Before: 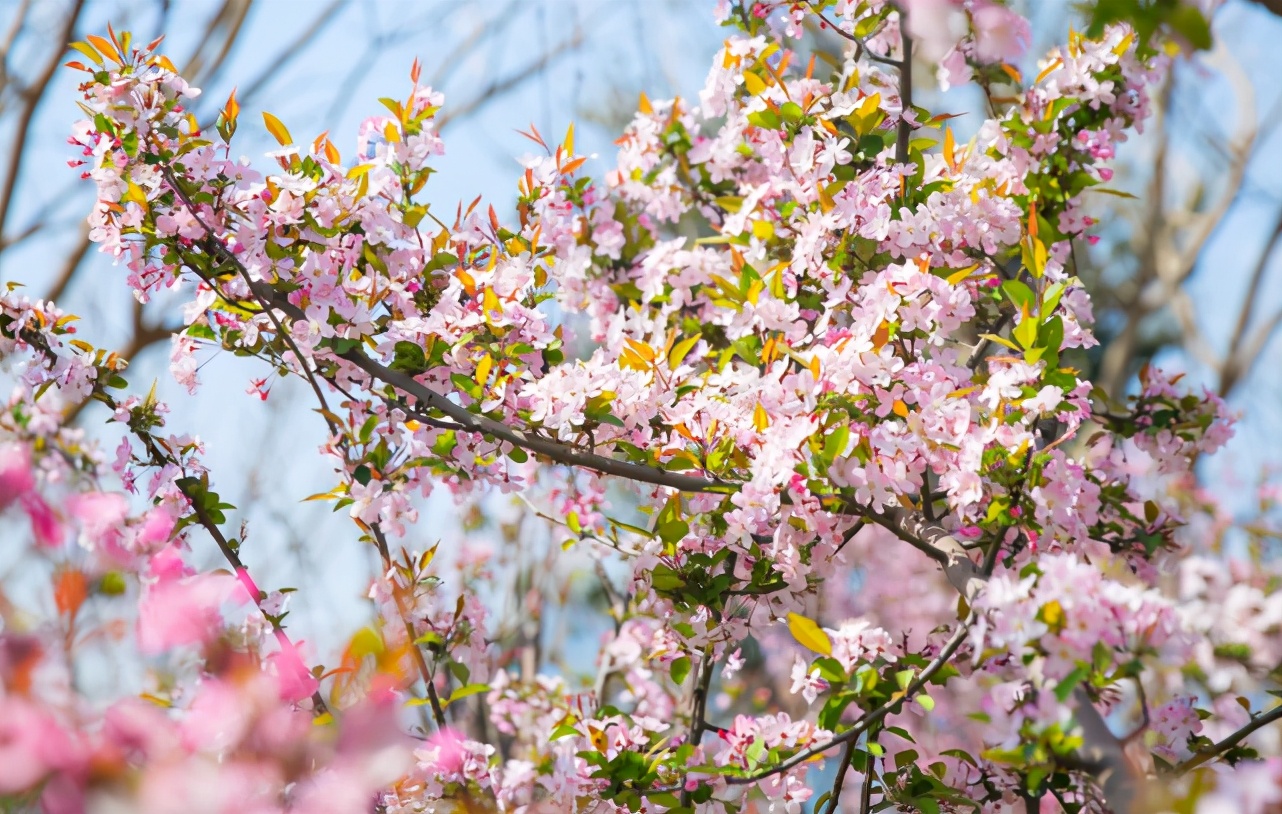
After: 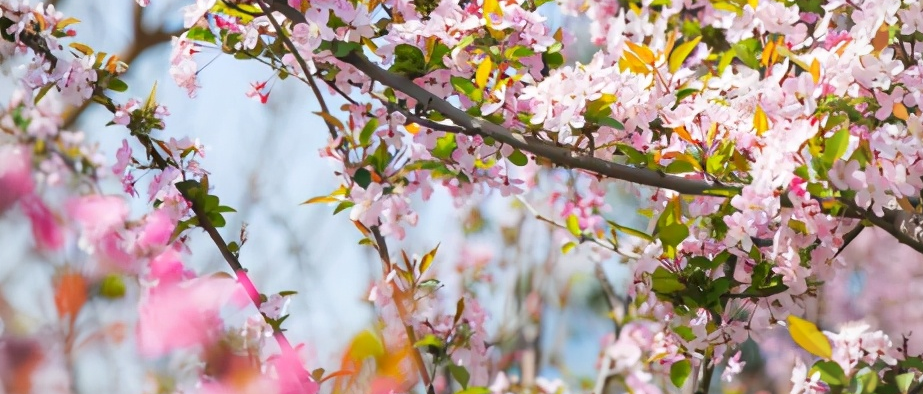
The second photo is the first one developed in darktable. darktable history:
vignetting: brightness -0.167
crop: top 36.498%, right 27.964%, bottom 14.995%
